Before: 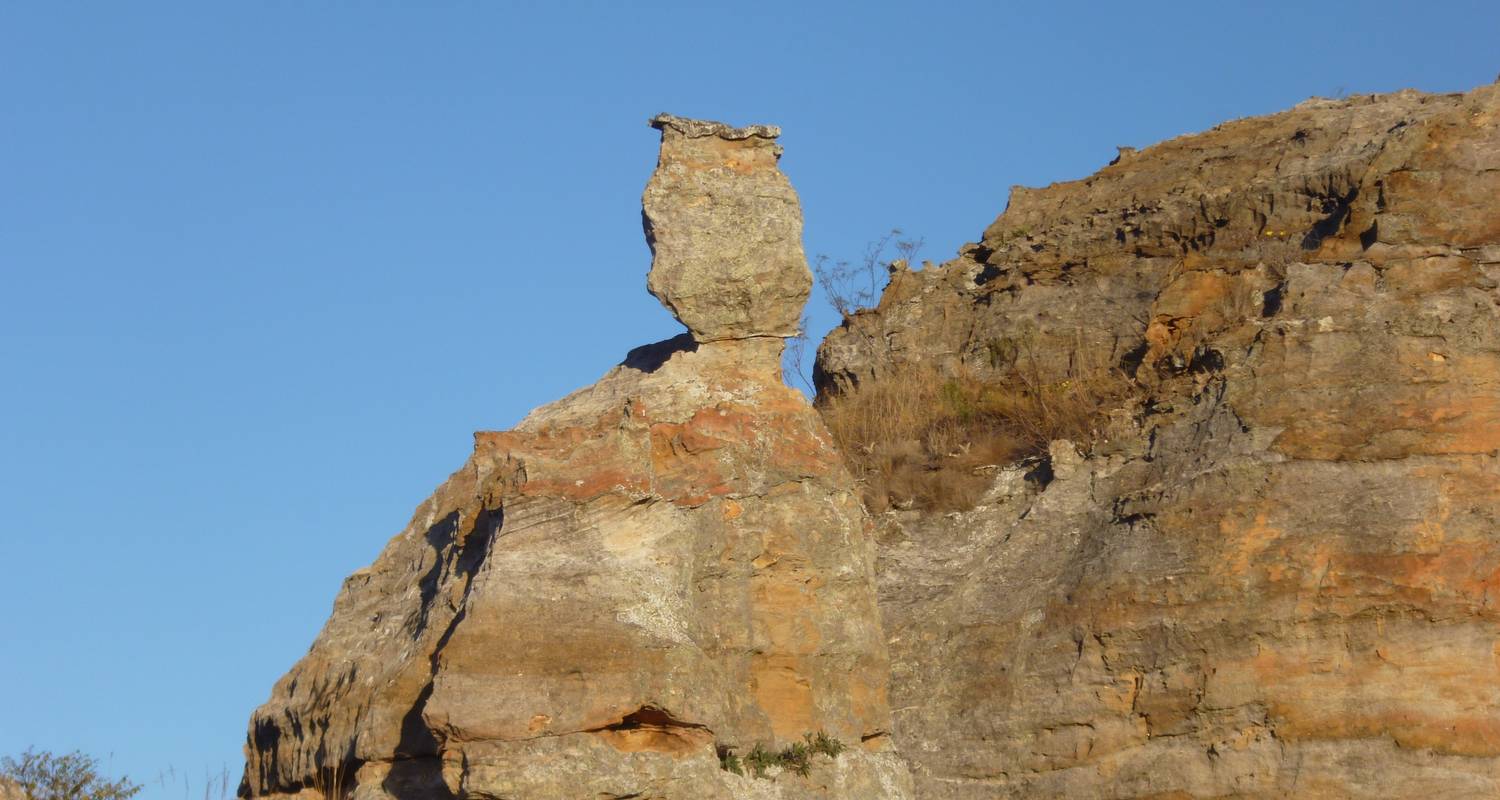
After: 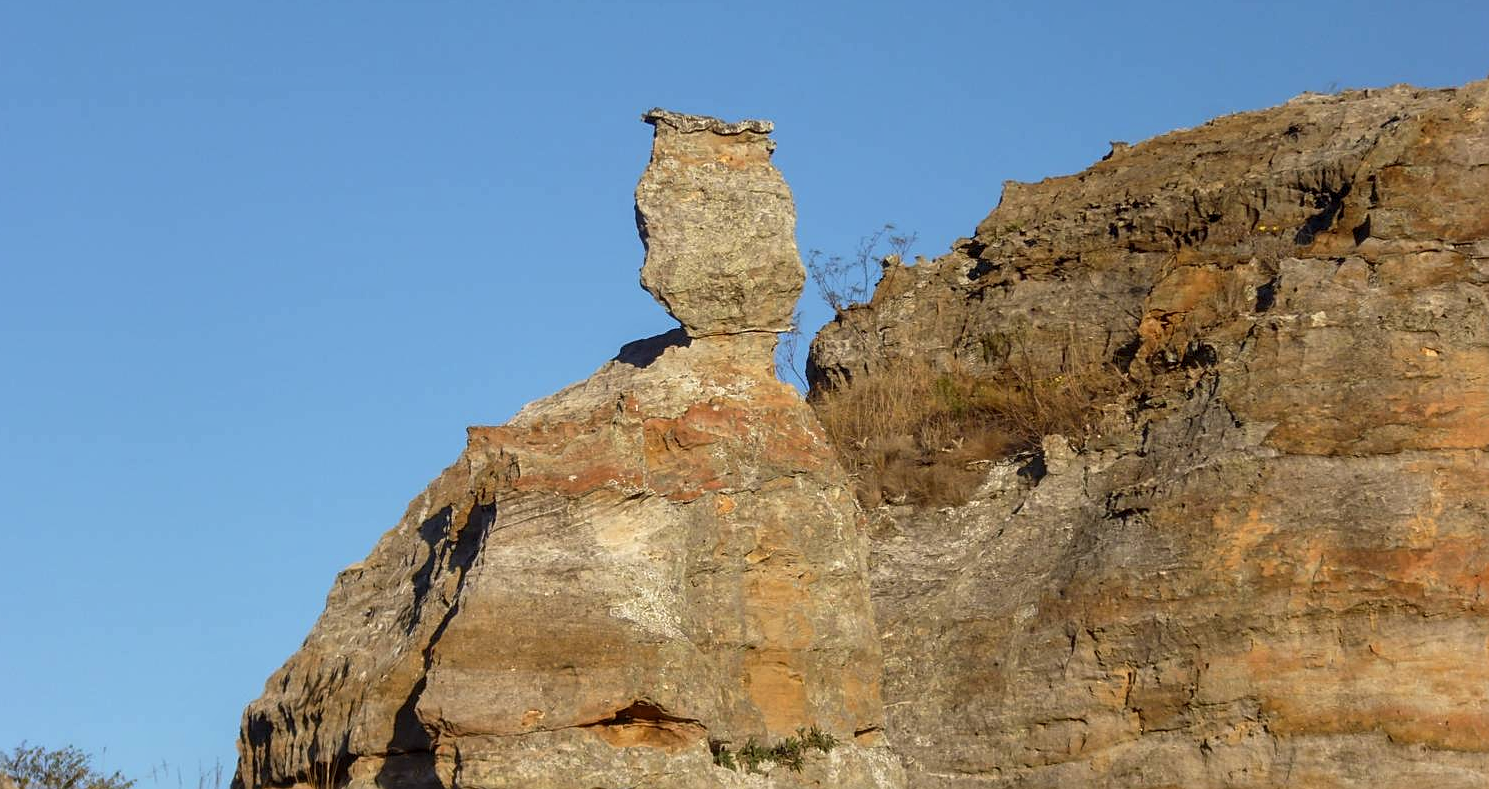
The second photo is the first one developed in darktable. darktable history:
crop: left 0.467%, top 0.673%, right 0.235%, bottom 0.634%
local contrast: on, module defaults
sharpen: on, module defaults
